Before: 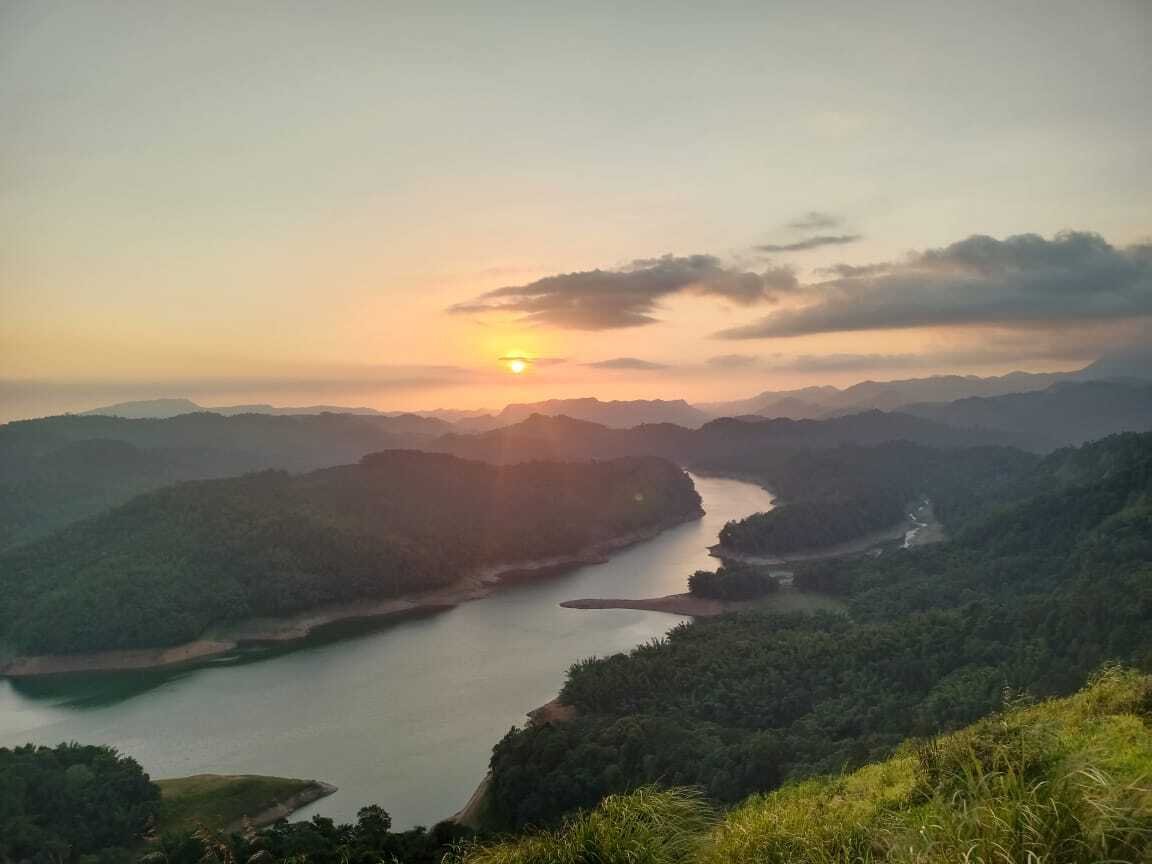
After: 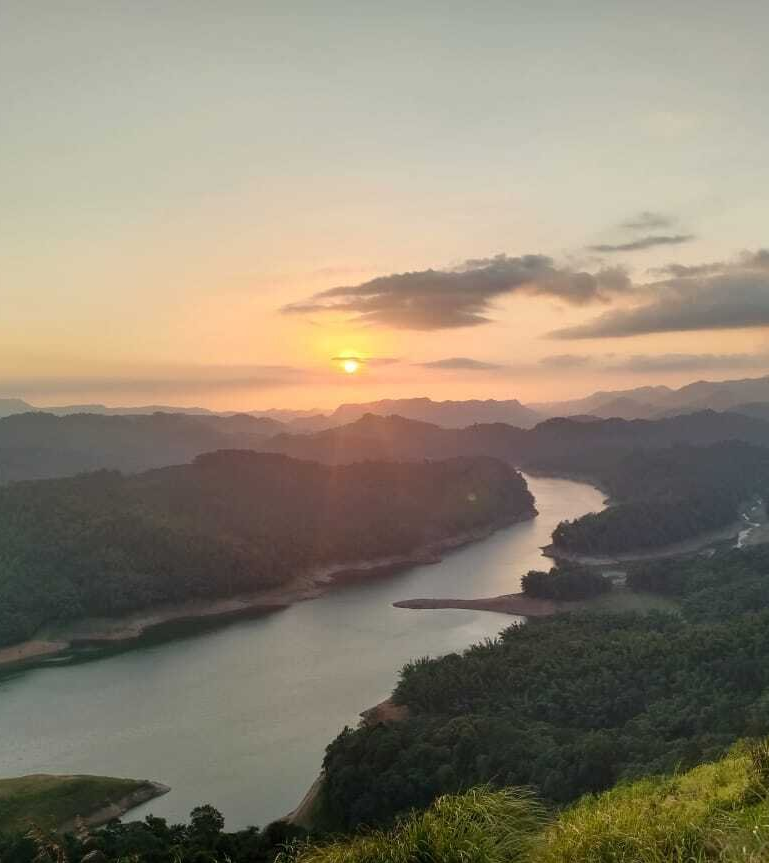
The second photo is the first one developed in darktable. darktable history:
crop and rotate: left 14.497%, right 18.71%
